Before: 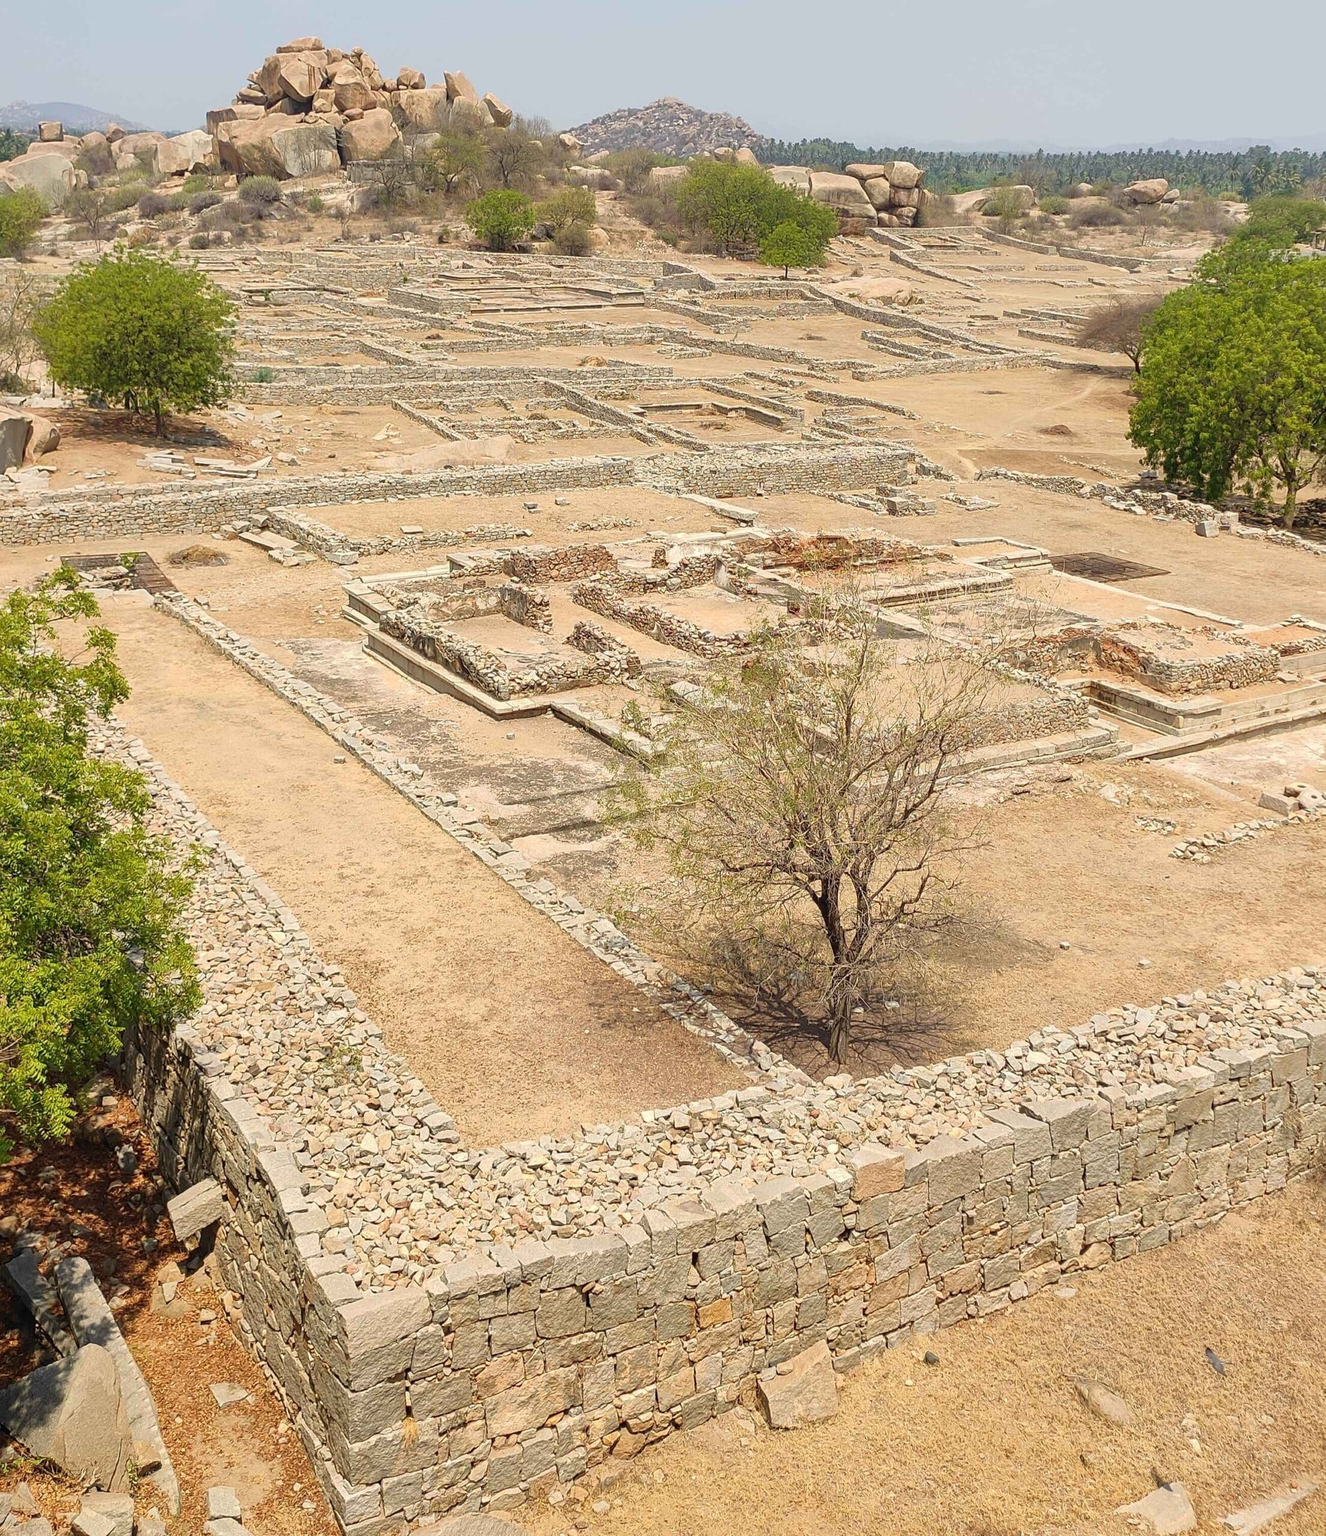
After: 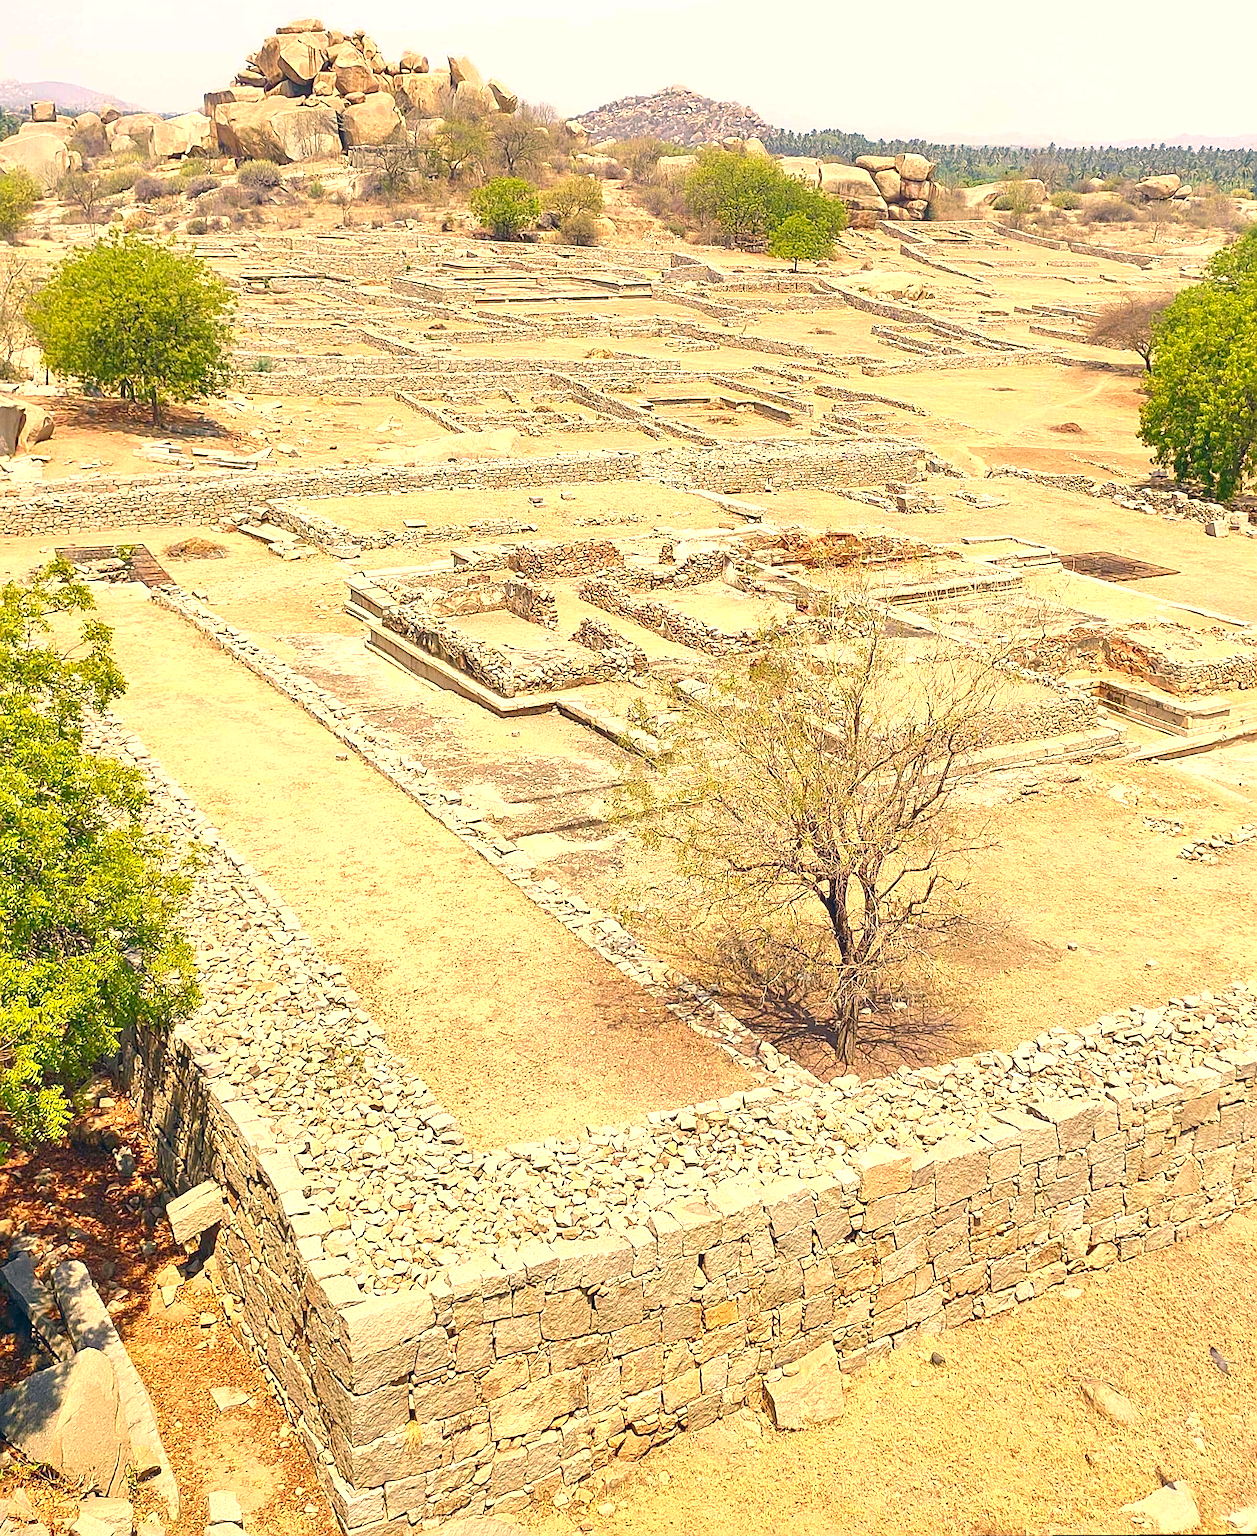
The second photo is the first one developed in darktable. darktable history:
exposure: exposure 0.648 EV, compensate highlight preservation false
sharpen: on, module defaults
contrast brightness saturation: contrast 0.08, saturation 0.2
crop and rotate: right 5.167%
tone equalizer: -8 EV 1 EV, -7 EV 1 EV, -6 EV 1 EV, -5 EV 1 EV, -4 EV 1 EV, -3 EV 0.75 EV, -2 EV 0.5 EV, -1 EV 0.25 EV
color balance rgb: shadows lift › chroma 1%, shadows lift › hue 28.8°, power › hue 60°, highlights gain › chroma 1%, highlights gain › hue 60°, global offset › luminance 0.25%, perceptual saturation grading › highlights -20%, perceptual saturation grading › shadows 20%, perceptual brilliance grading › highlights 5%, perceptual brilliance grading › shadows -10%, global vibrance 19.67%
color correction: highlights a* 10.32, highlights b* 14.66, shadows a* -9.59, shadows b* -15.02
rotate and perspective: rotation 0.174°, lens shift (vertical) 0.013, lens shift (horizontal) 0.019, shear 0.001, automatic cropping original format, crop left 0.007, crop right 0.991, crop top 0.016, crop bottom 0.997
